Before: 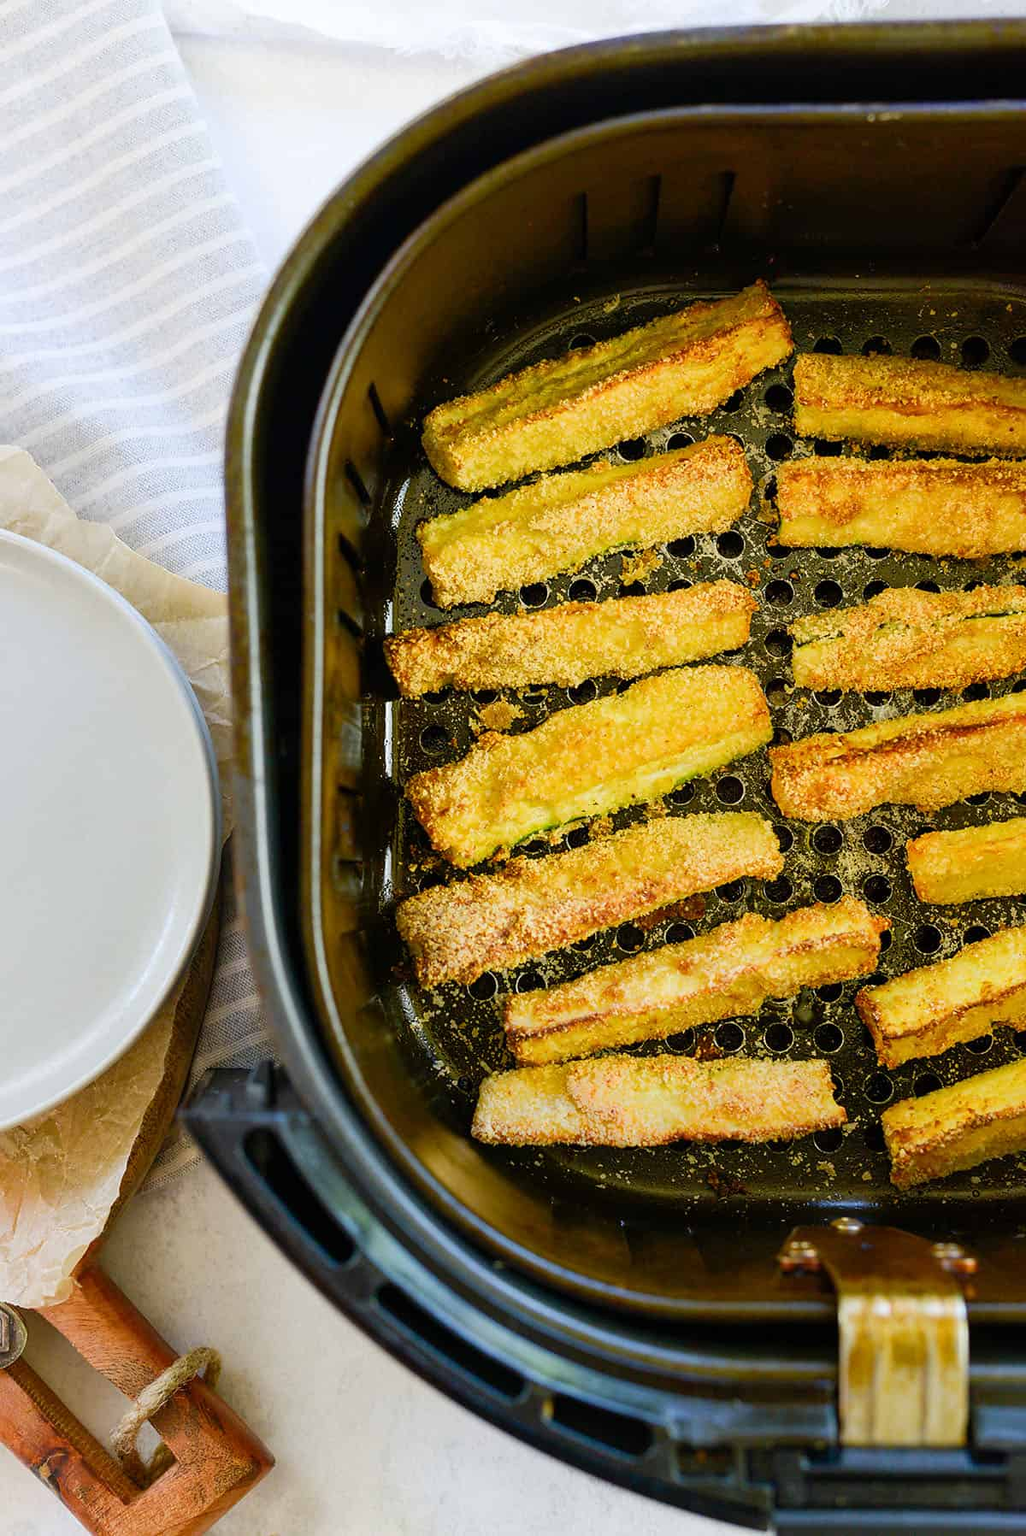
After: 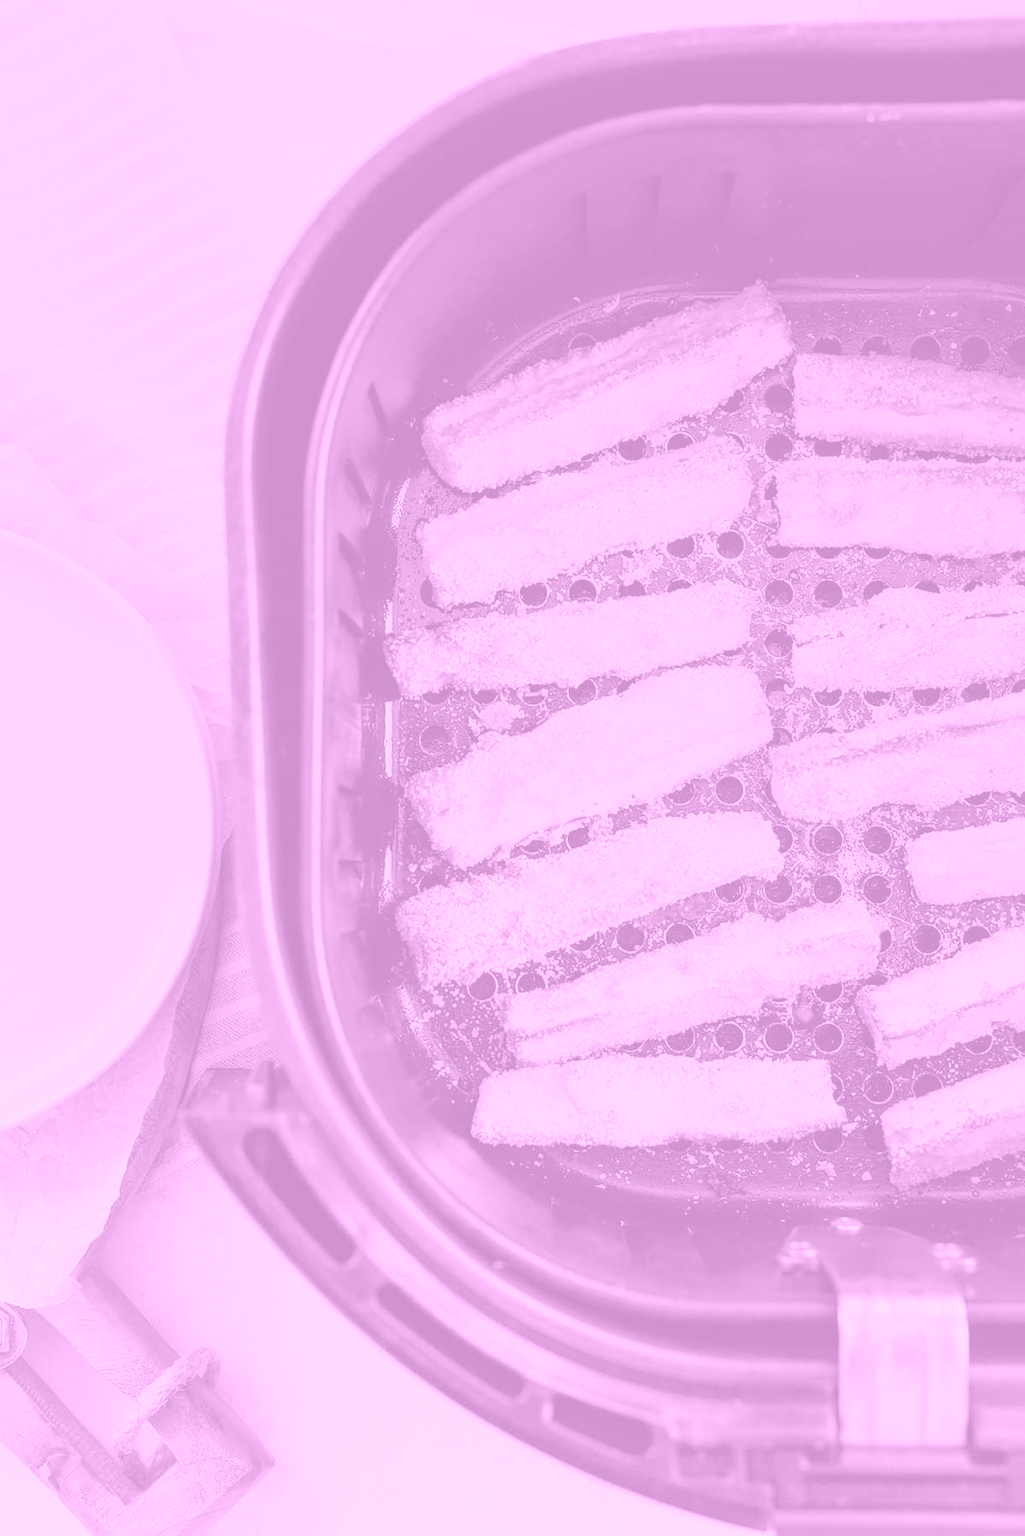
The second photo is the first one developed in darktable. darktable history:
contrast brightness saturation: contrast 0.07, brightness 0.18, saturation 0.4
graduated density: hue 238.83°, saturation 50%
colorize: hue 331.2°, saturation 69%, source mix 30.28%, lightness 69.02%, version 1
